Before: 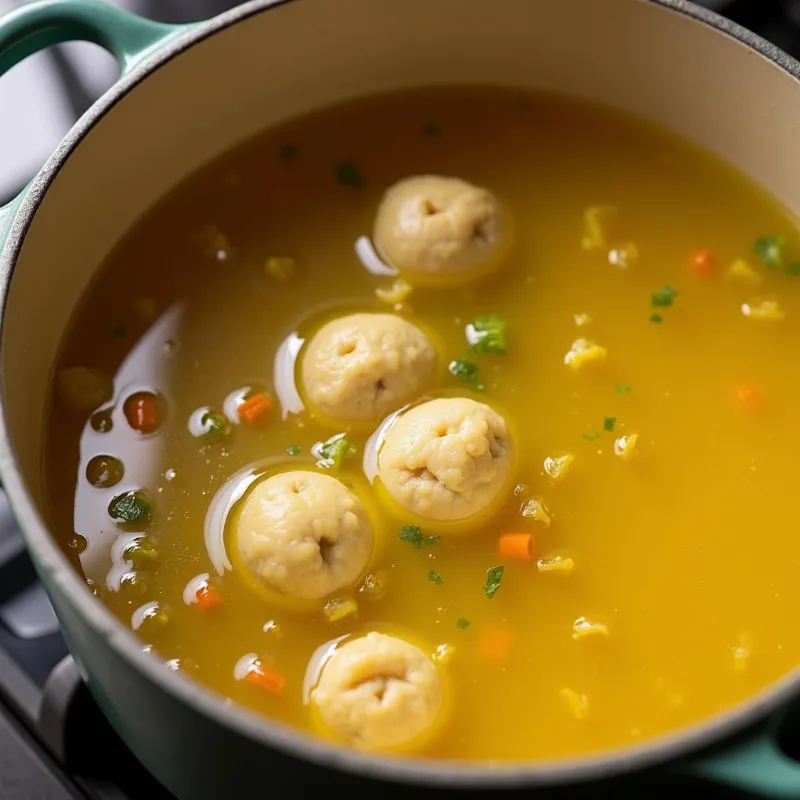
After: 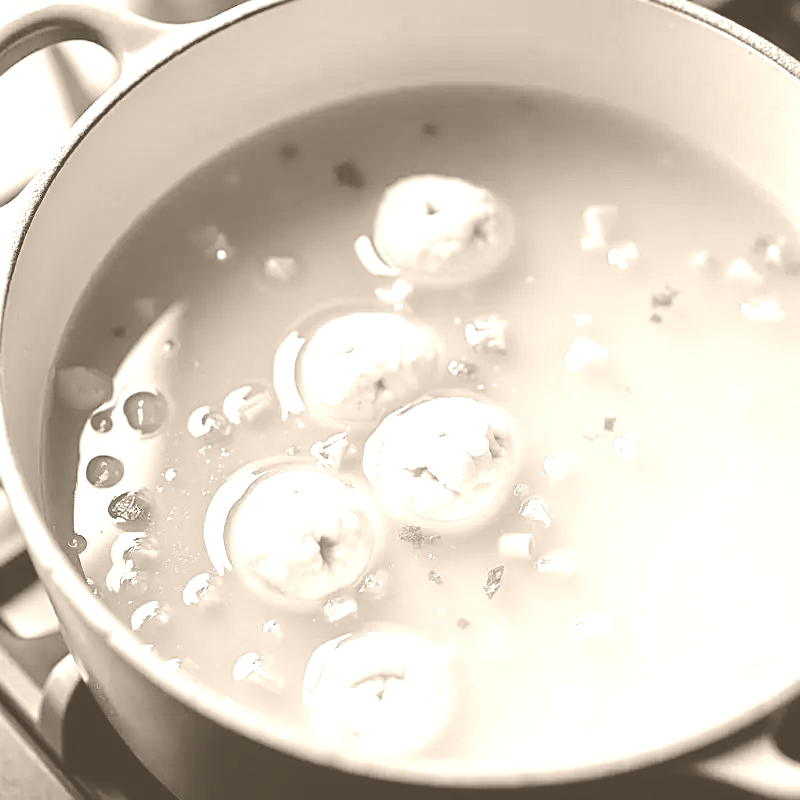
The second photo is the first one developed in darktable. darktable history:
tone equalizer: -7 EV 0.15 EV, -6 EV 0.6 EV, -5 EV 1.15 EV, -4 EV 1.33 EV, -3 EV 1.15 EV, -2 EV 0.6 EV, -1 EV 0.15 EV, mask exposure compensation -0.5 EV
colorize: hue 34.49°, saturation 35.33%, source mix 100%, version 1
sharpen: on, module defaults
color balance: lift [1, 1.001, 0.999, 1.001], gamma [1, 1.004, 1.007, 0.993], gain [1, 0.991, 0.987, 1.013], contrast 10%, output saturation 120%
